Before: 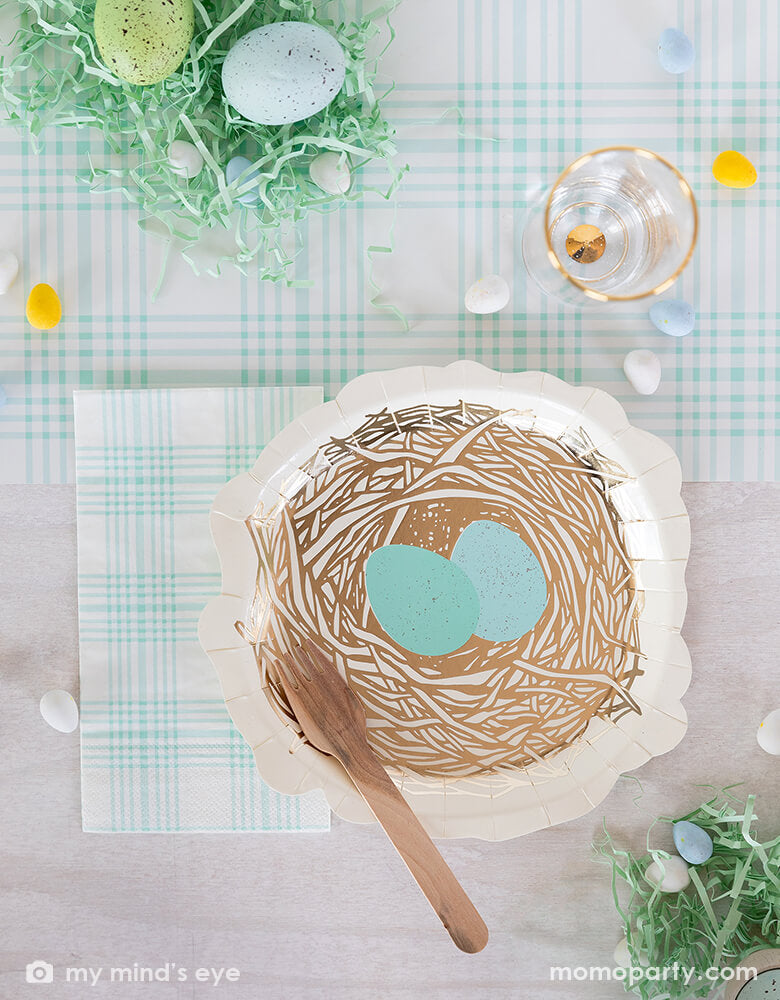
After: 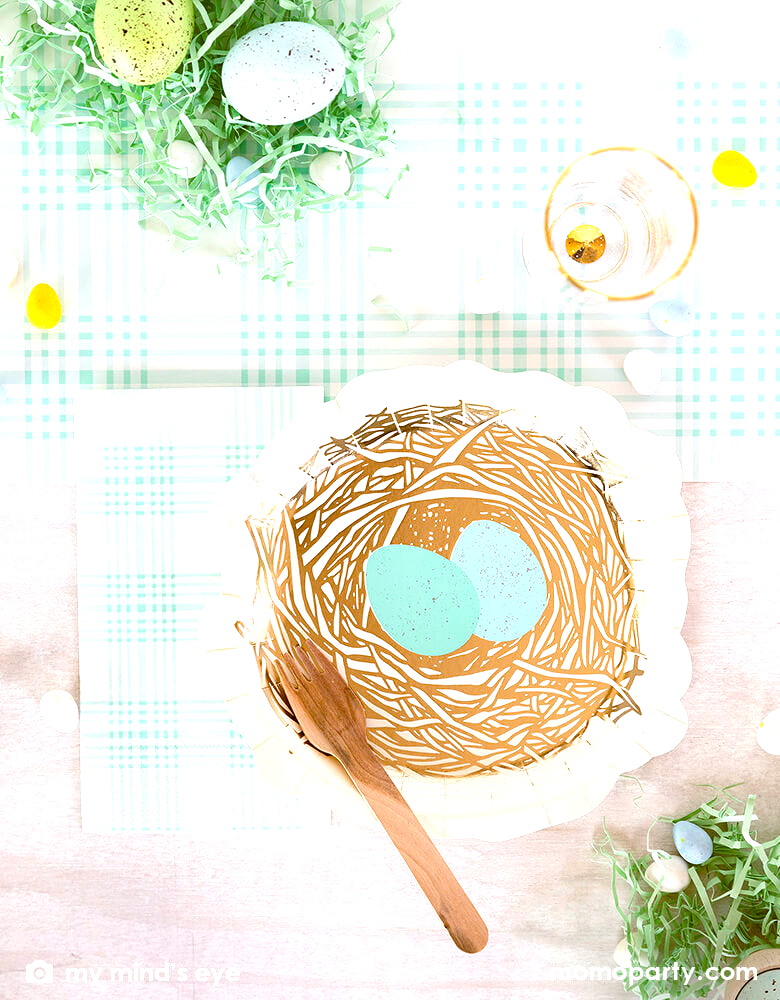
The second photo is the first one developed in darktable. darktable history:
color balance rgb: global offset › chroma 0.405%, global offset › hue 36.27°, linear chroma grading › shadows -8.482%, linear chroma grading › global chroma 9.717%, perceptual saturation grading › global saturation 20%, perceptual saturation grading › highlights -13.995%, perceptual saturation grading › shadows 49.63%, contrast 14.776%
exposure: exposure 0.492 EV, compensate exposure bias true, compensate highlight preservation false
